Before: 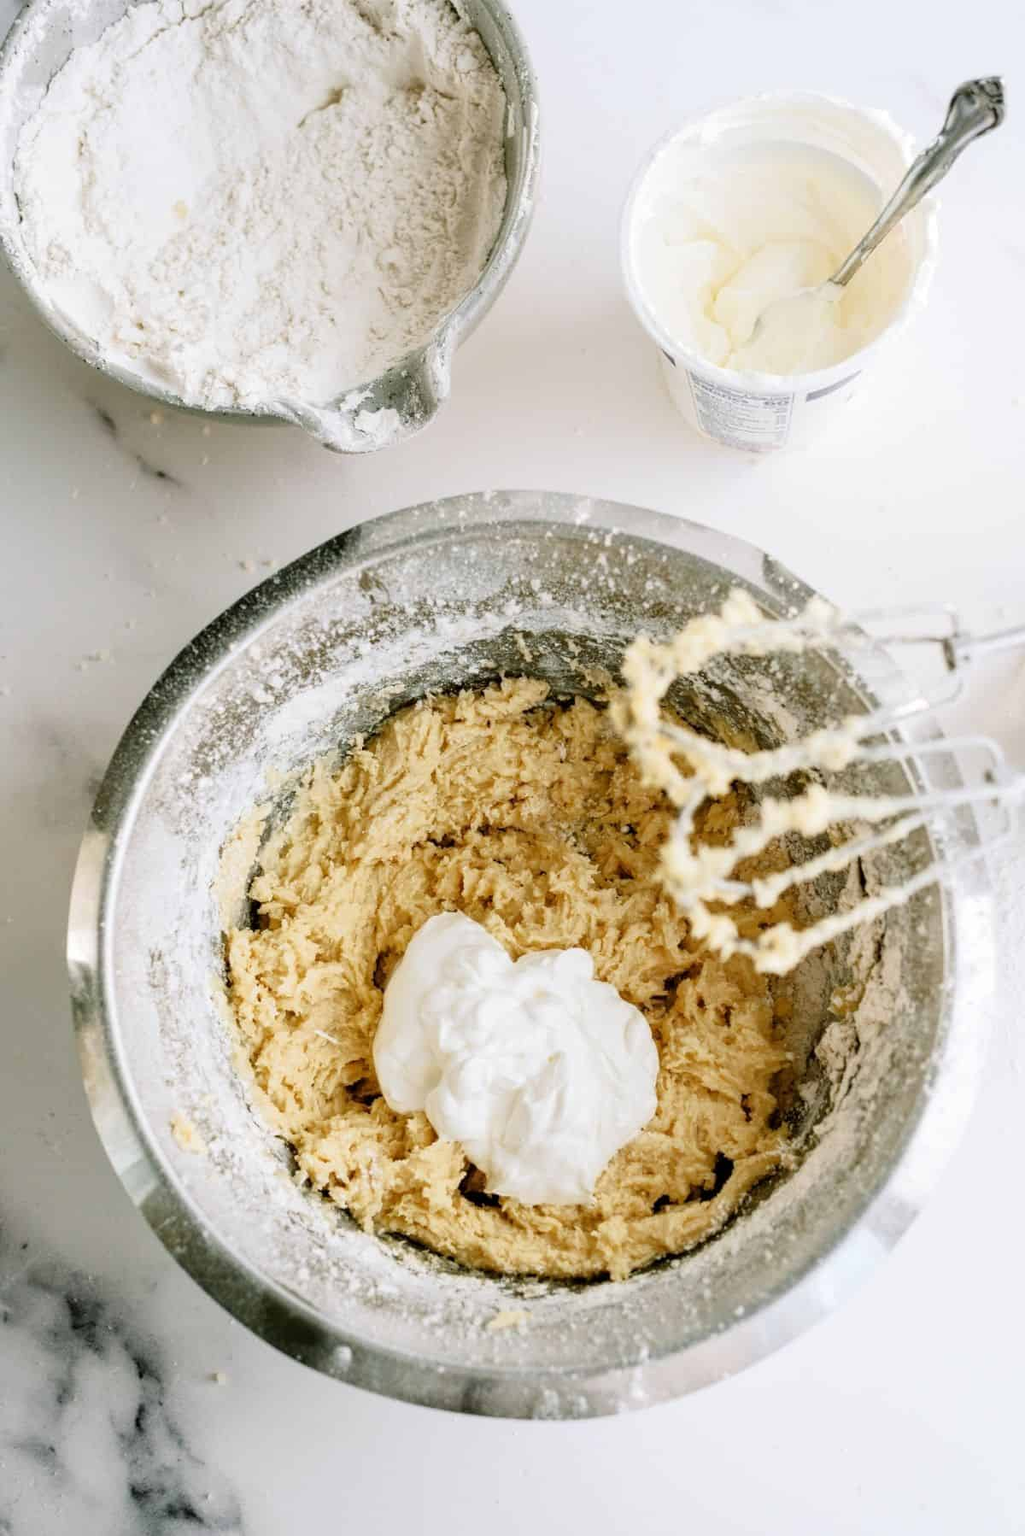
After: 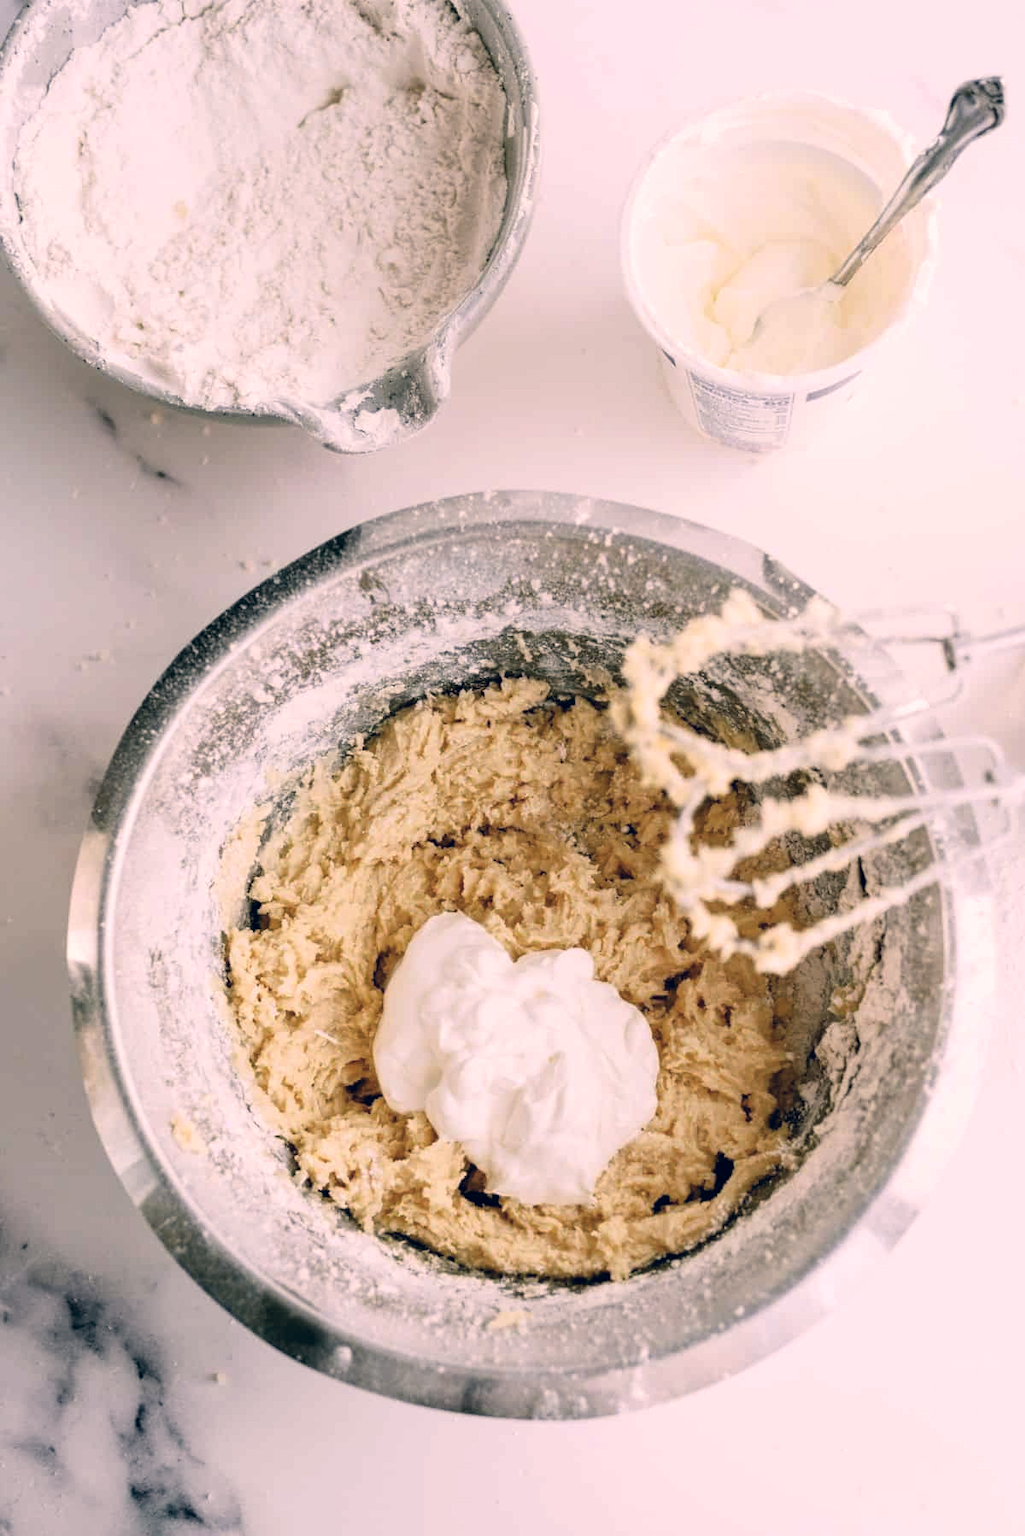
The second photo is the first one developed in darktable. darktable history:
color correction: highlights a* 13.94, highlights b* 6.02, shadows a* -6.16, shadows b* -15.76, saturation 0.857
